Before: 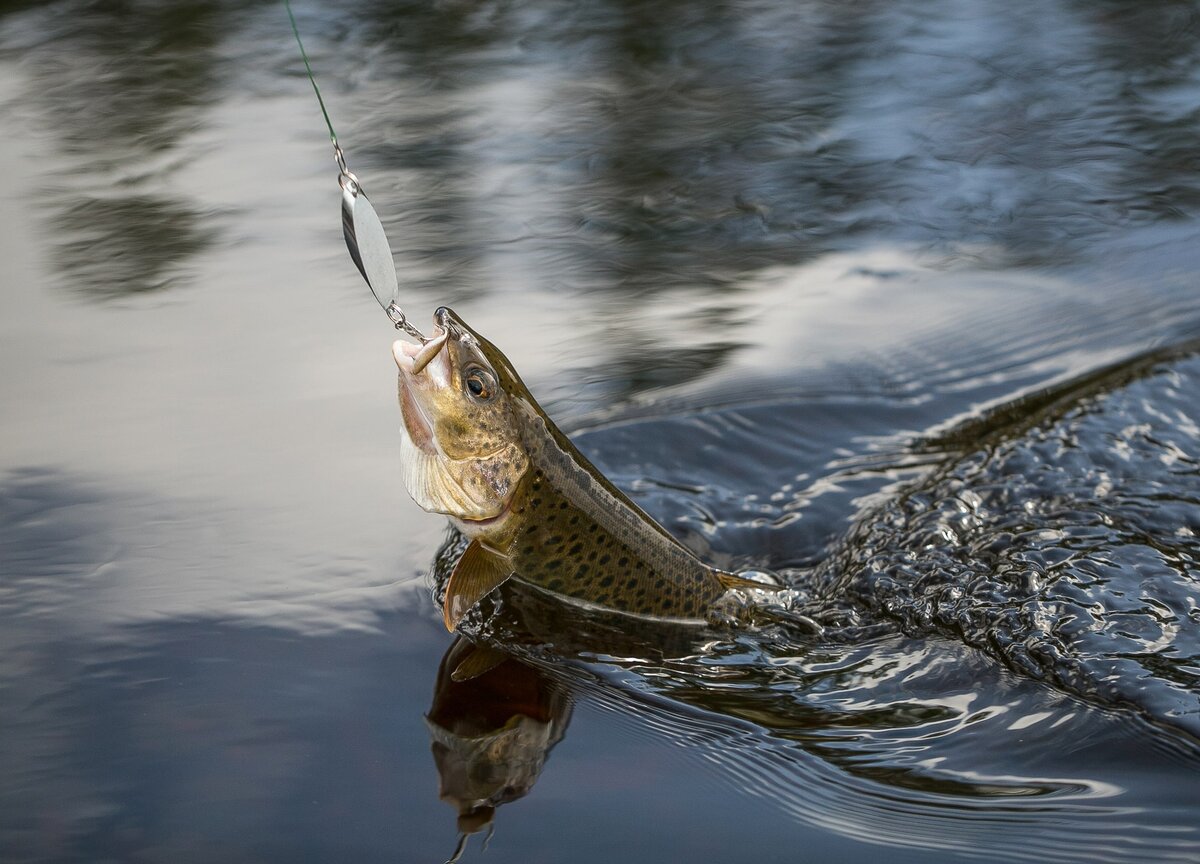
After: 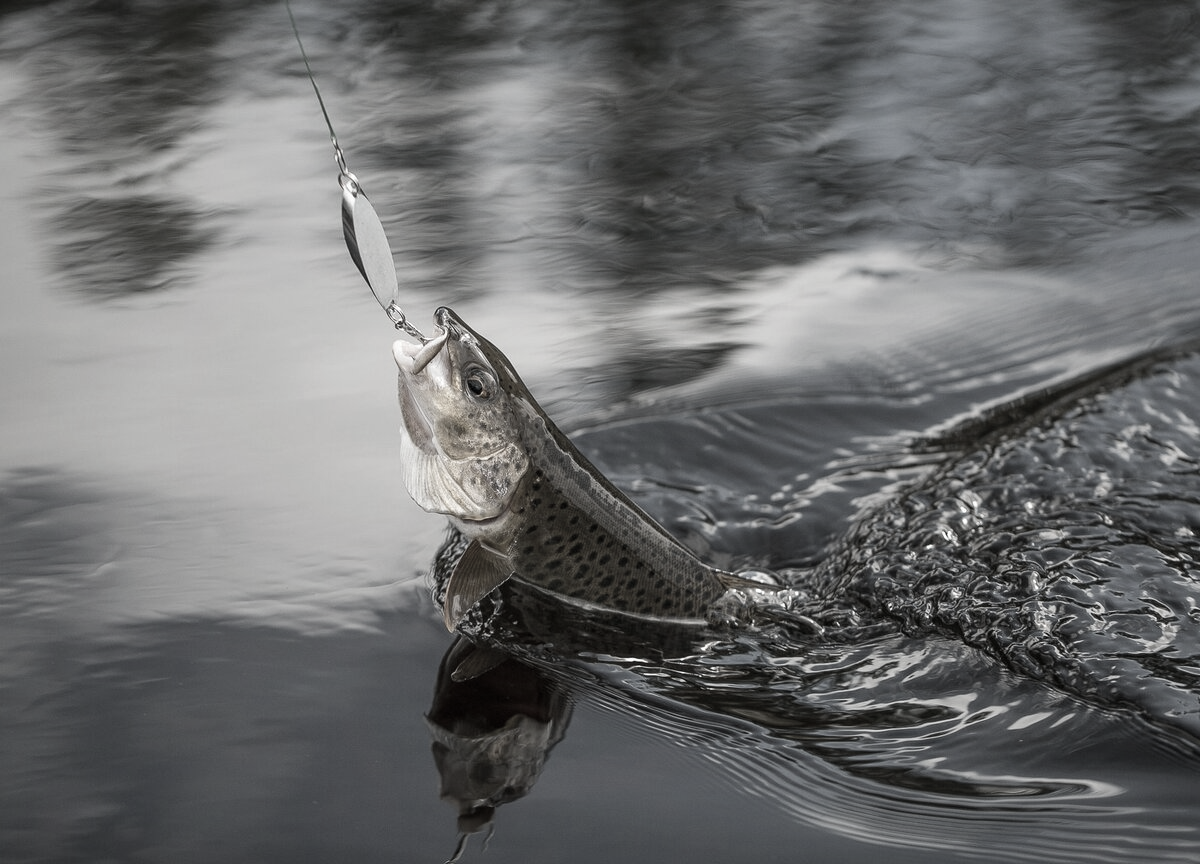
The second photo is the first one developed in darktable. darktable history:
color correction: highlights b* 0.043, saturation 0.206
tone equalizer: on, module defaults
